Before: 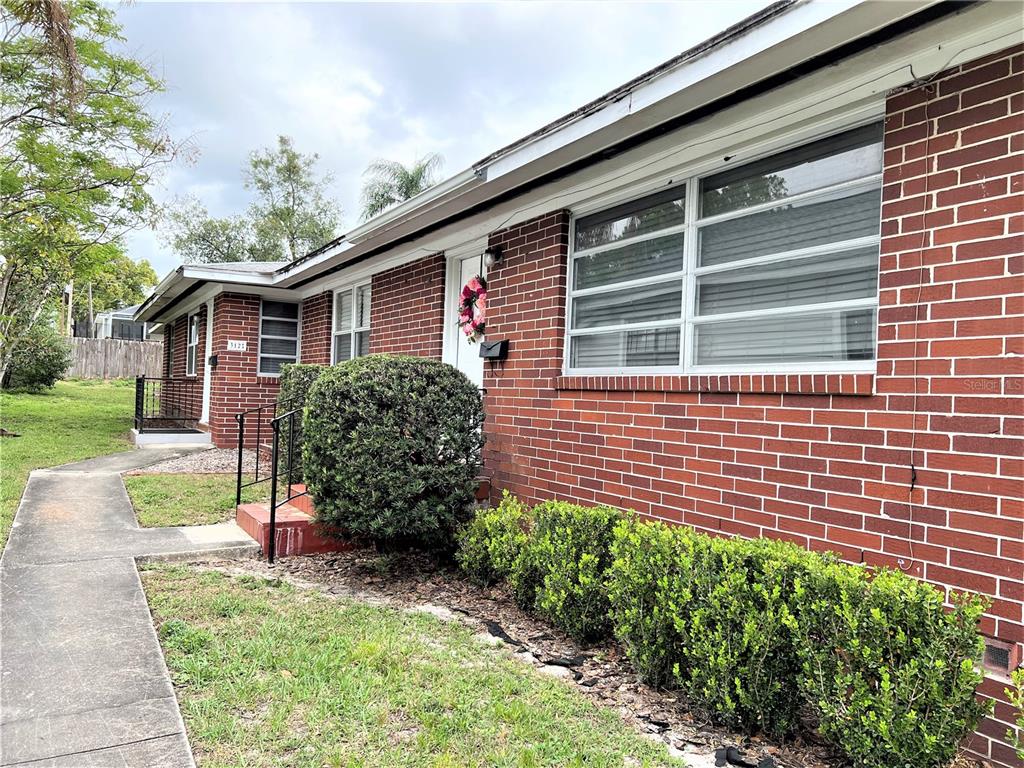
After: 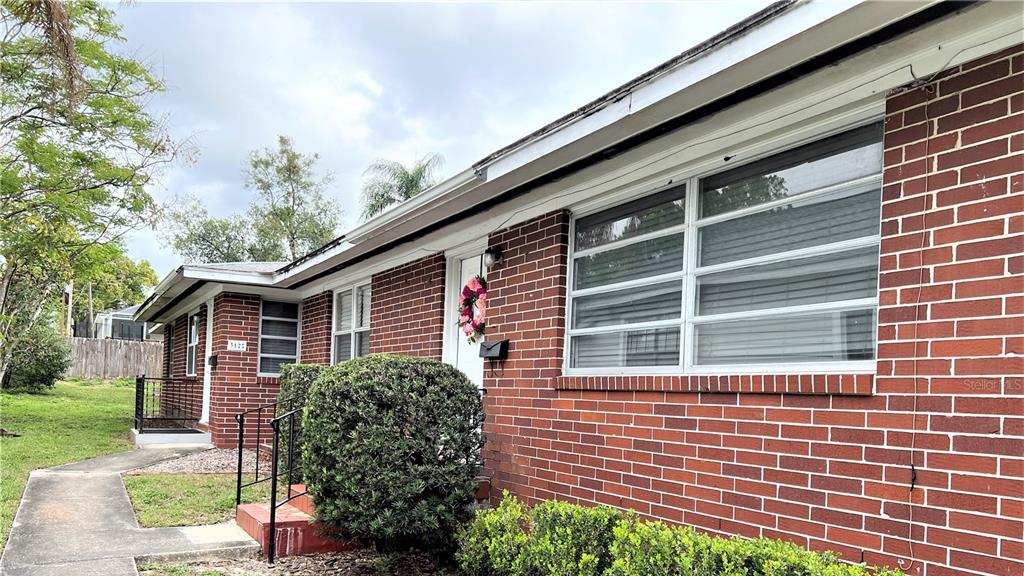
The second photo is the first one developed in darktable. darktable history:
crop: bottom 24.884%
